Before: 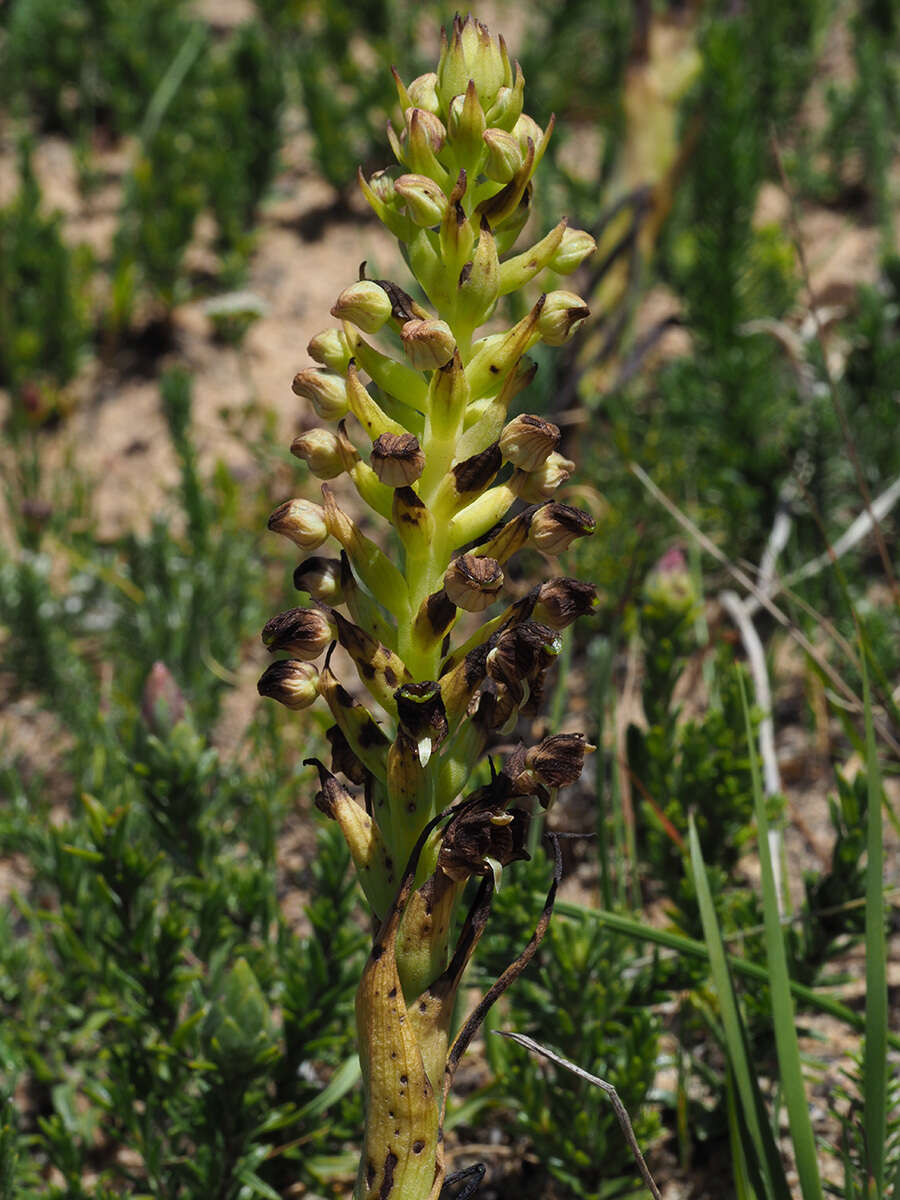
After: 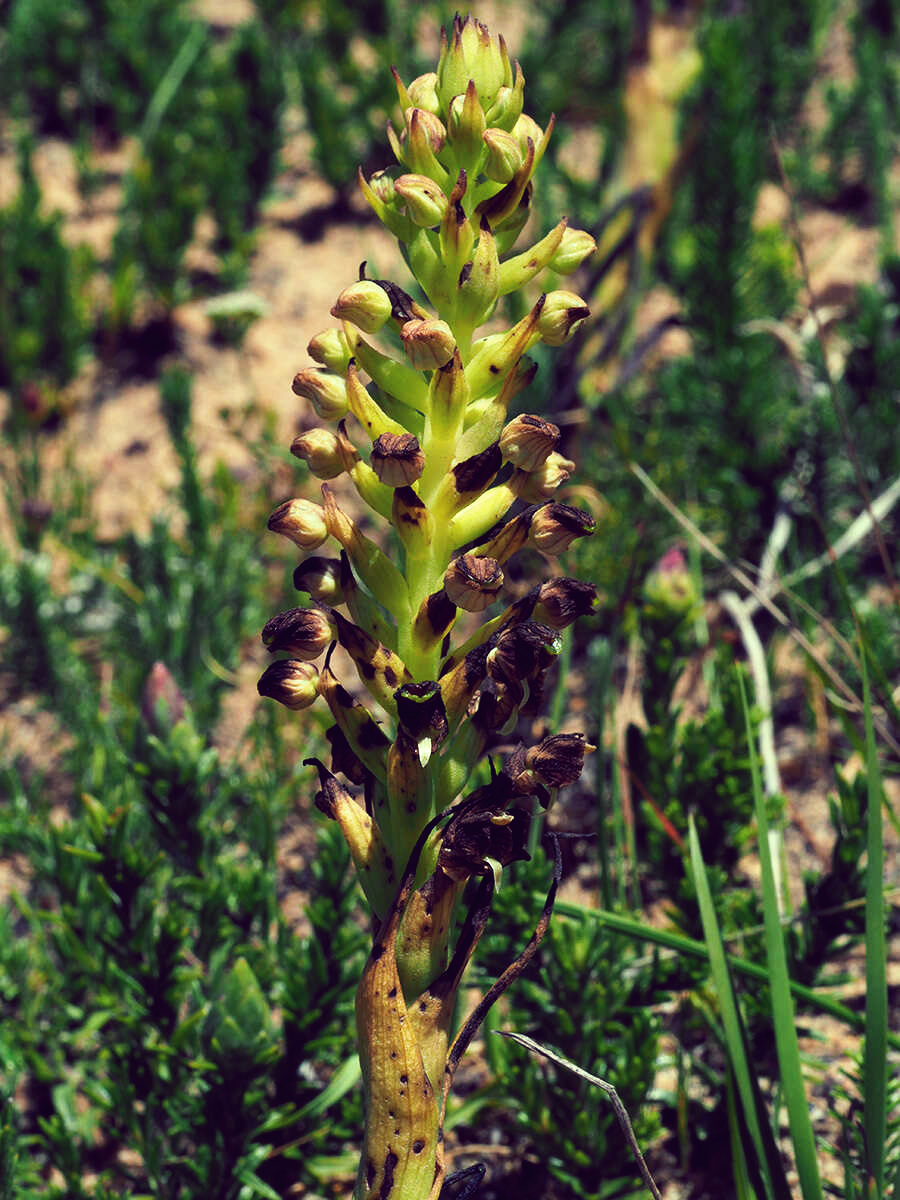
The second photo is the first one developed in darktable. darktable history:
tone curve: curves: ch0 [(0, 0) (0.003, 0.016) (0.011, 0.016) (0.025, 0.016) (0.044, 0.017) (0.069, 0.026) (0.1, 0.044) (0.136, 0.074) (0.177, 0.121) (0.224, 0.183) (0.277, 0.248) (0.335, 0.326) (0.399, 0.413) (0.468, 0.511) (0.543, 0.612) (0.623, 0.717) (0.709, 0.818) (0.801, 0.911) (0.898, 0.979) (1, 1)], preserve colors none
color look up table: target L [87.92, 81.58, 88.23, 80.4, 78.93, 77.72, 77.56, 73.15, 65.29, 60.22, 48.07, 26.99, 200.17, 89.59, 84.57, 67.21, 71.36, 64.16, 65.75, 49.16, 49.94, 51.44, 47.03, 40.53, 29.92, 32.05, 73.42, 78.89, 66.54, 55.61, 63.65, 52.14, 51.39, 49.83, 45.41, 47.5, 45.33, 40.75, 31.74, 28.82, 15.47, 2.789, 97.36, 77.56, 77.84, 65.49, 56.46, 35.19, 35.04], target a [-22.05, -55.2, -21.71, -66.07, -66.91, -72.21, -53.69, -29.33, -54.24, -42.67, -18.24, -18.39, 0, -15.59, 5.7, 22.23, 8.124, 37.01, 5.775, 61.78, 64.97, 34.02, 60.21, 47.06, 6.182, 42.94, 28.5, 18.08, 20.74, 64.15, -1.42, 71.32, 8.996, -0.745, 37.14, 61.82, 60.13, 57.12, 16.59, 47.04, 29.68, 22.81, -27.19, -37.76, -56.5, -31.04, -14.03, -1.407, -15.94], target b [32.1, -2.309, 79.06, 41.28, 35.24, 65.17, 35.45, 60.95, 49.15, 20.77, 37.58, 14.14, 0, 63.82, 17.84, 49.44, 35.34, 1.525, 55.75, 41.39, 8.157, 3.516, 36.75, 36.15, 1.918, 2.866, -9.704, -0.989, -19.56, -32.78, -1.699, -43.5, -31.56, -48.5, -42.66, 3.428, -17.26, -45.48, -50.18, -81.02, -36.43, -20.54, 22.59, -8.719, 10.24, -10.07, -37.84, -26.42, -9.661], num patches 49
